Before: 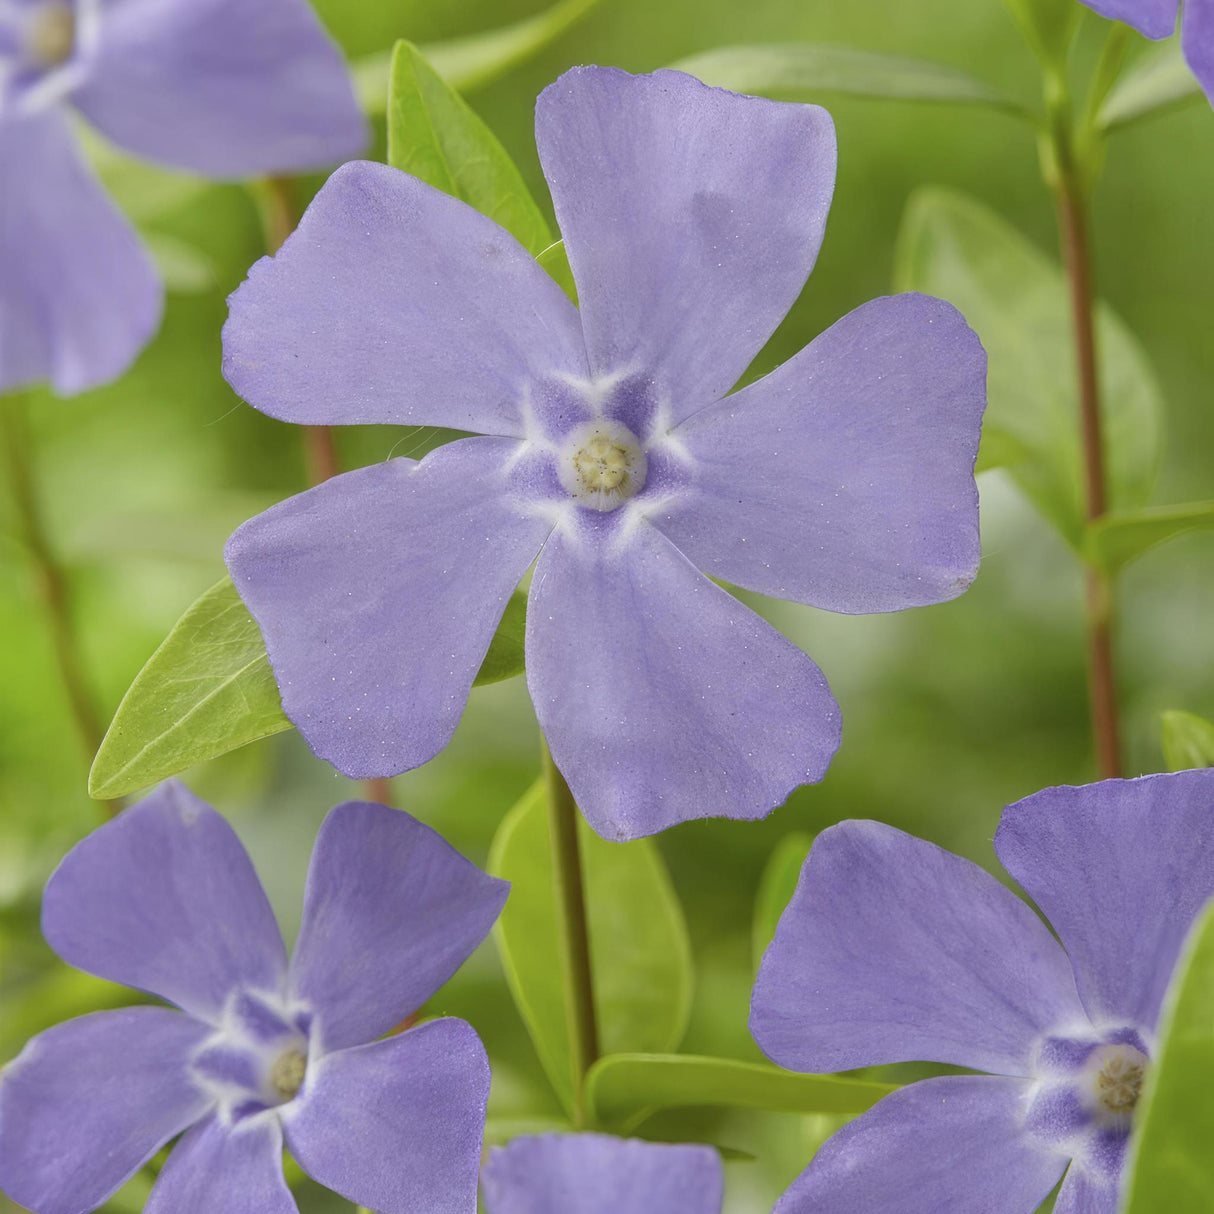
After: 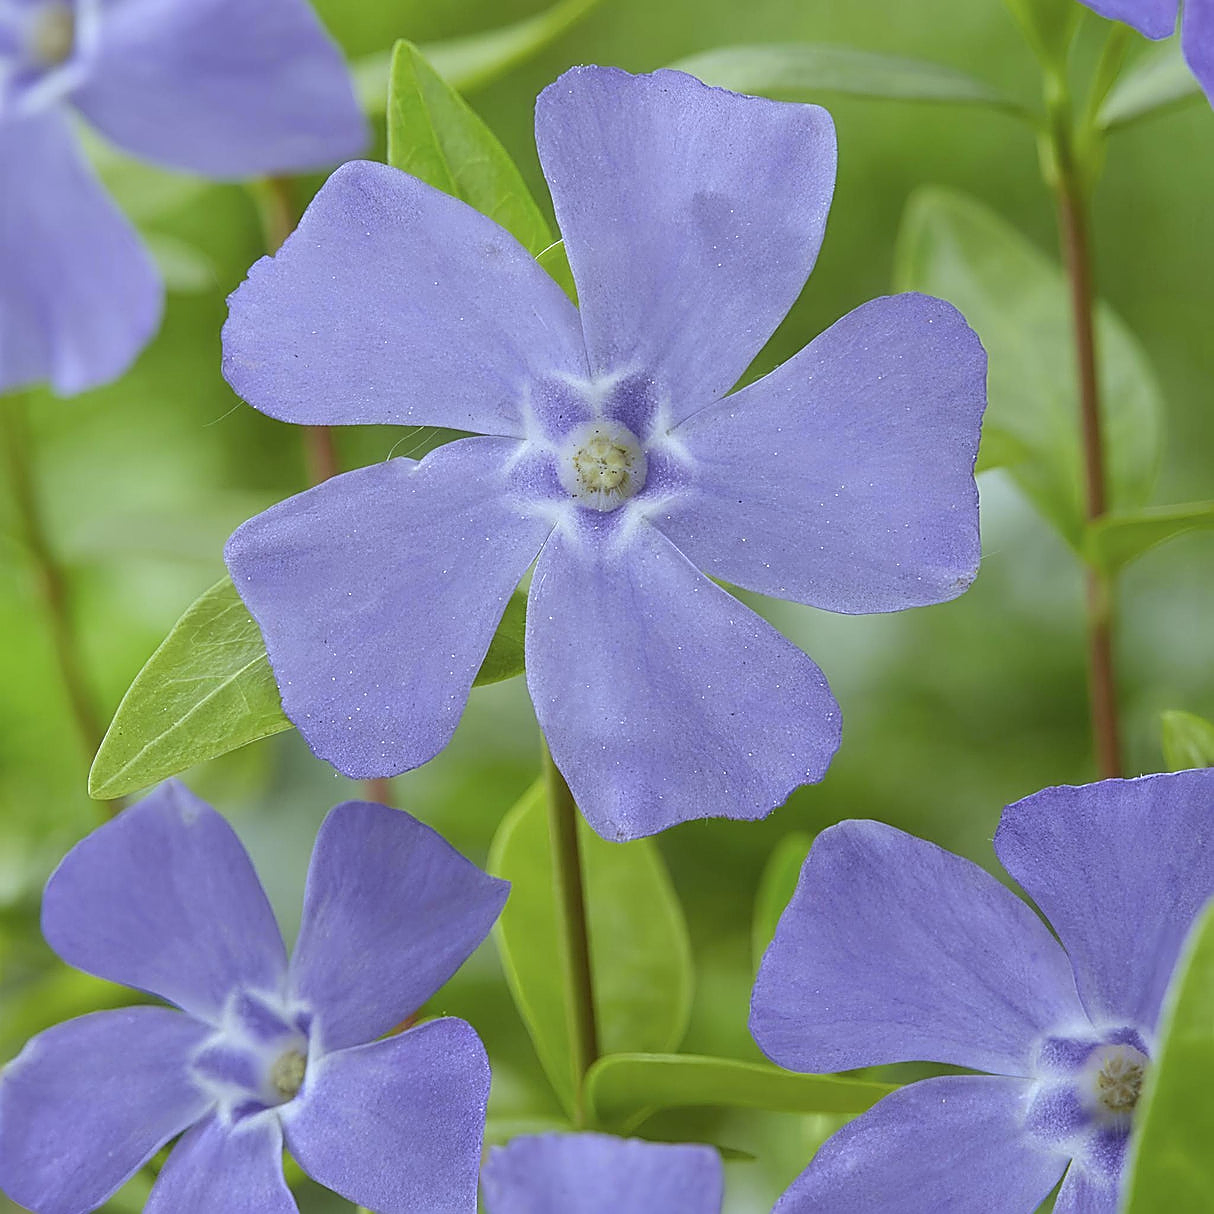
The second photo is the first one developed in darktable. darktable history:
white balance: red 0.924, blue 1.095
sharpen: radius 1.685, amount 1.294
